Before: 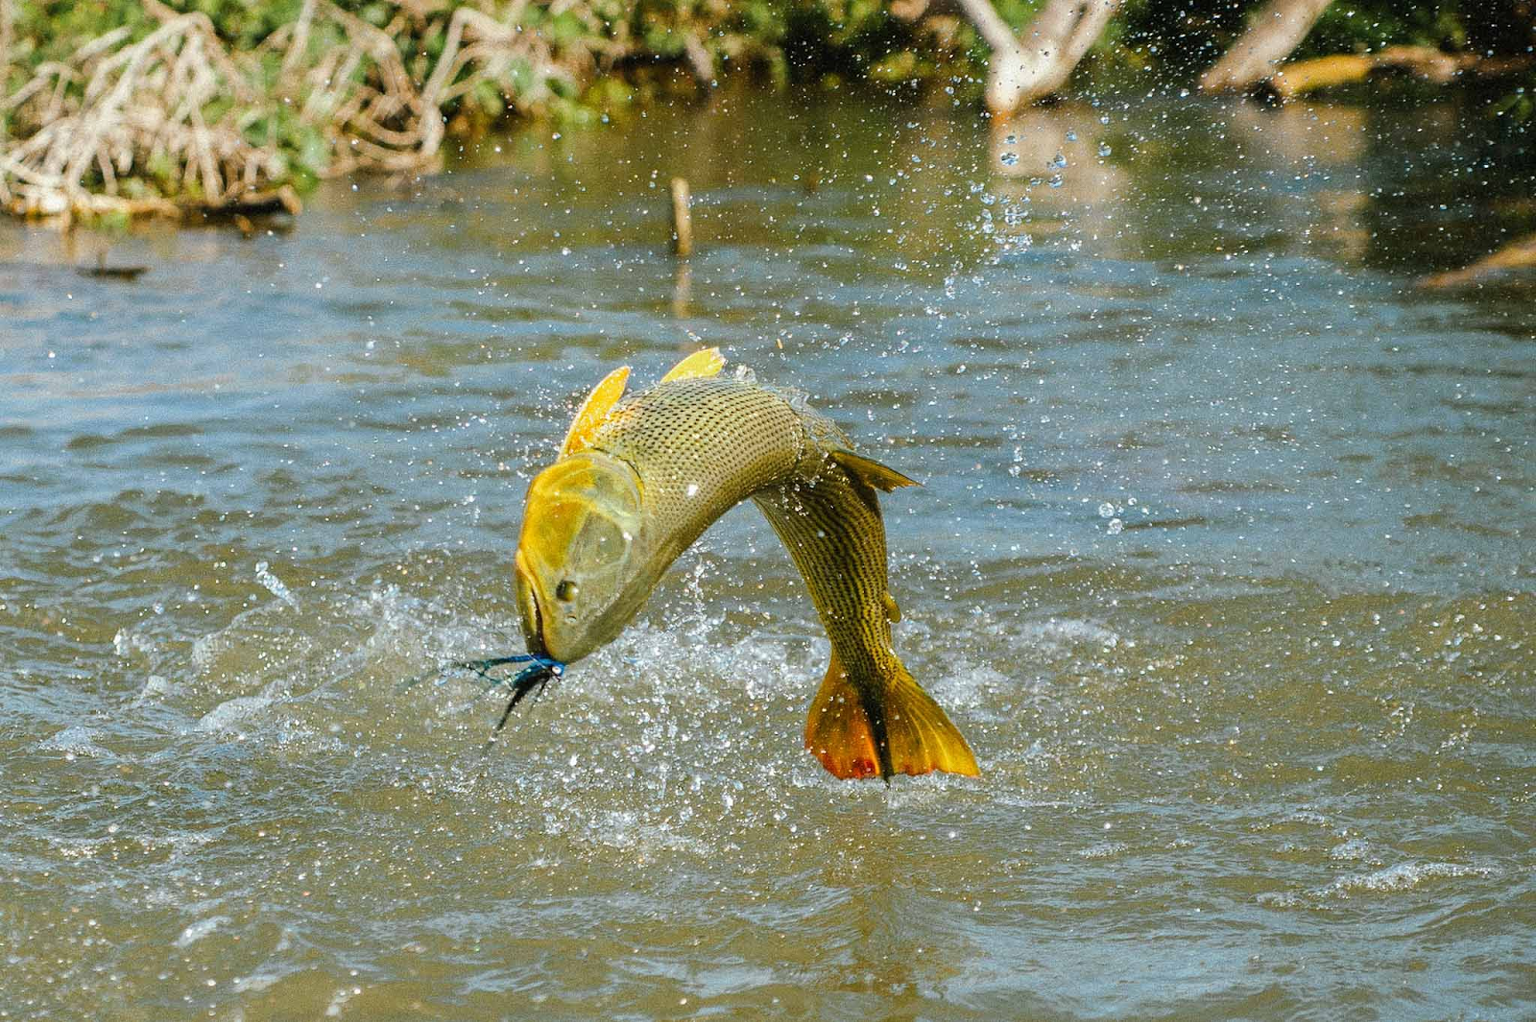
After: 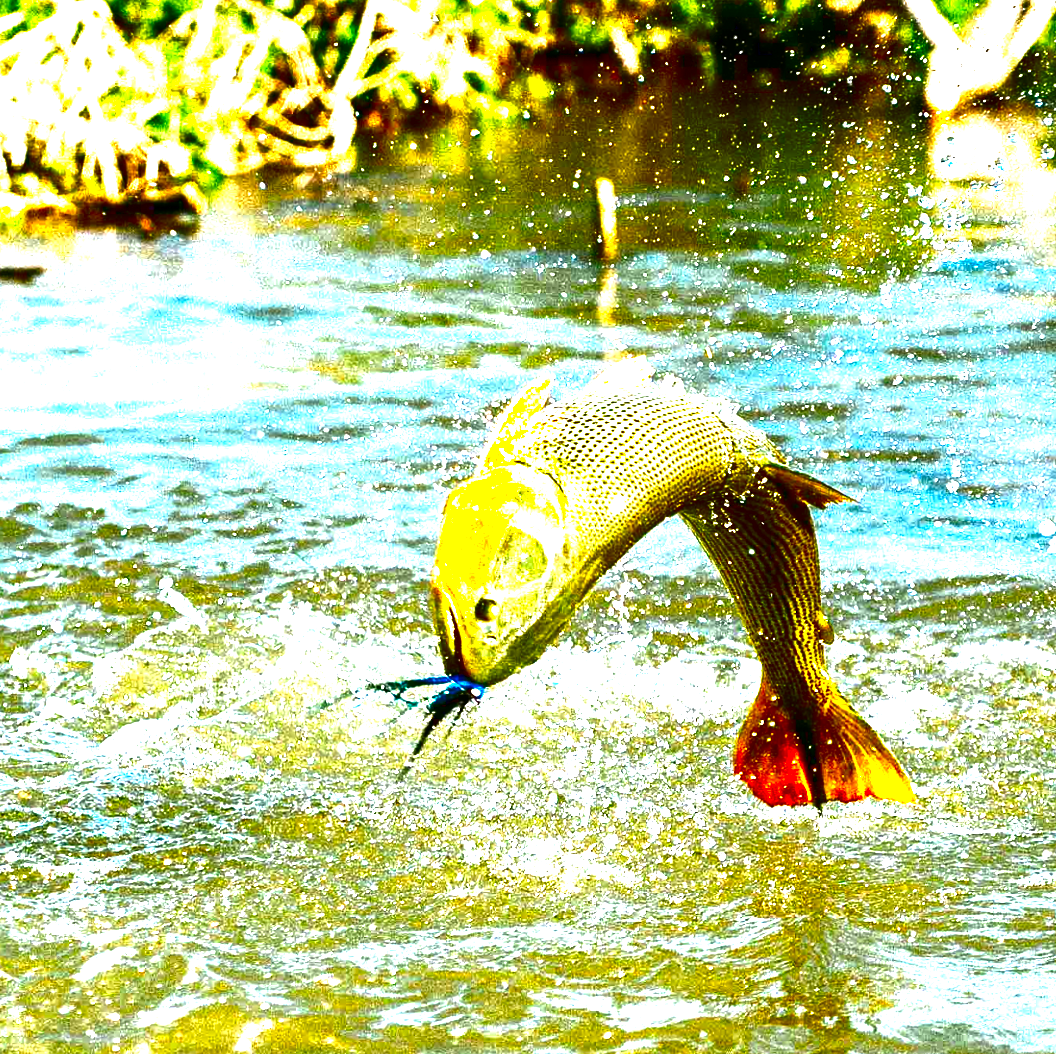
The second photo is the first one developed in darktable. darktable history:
rotate and perspective: rotation 0.174°, lens shift (vertical) 0.013, lens shift (horizontal) 0.019, shear 0.001, automatic cropping original format, crop left 0.007, crop right 0.991, crop top 0.016, crop bottom 0.997
crop and rotate: left 6.617%, right 26.717%
exposure: black level correction 0.001, exposure 1.84 EV, compensate highlight preservation false
contrast brightness saturation: brightness -1, saturation 1
